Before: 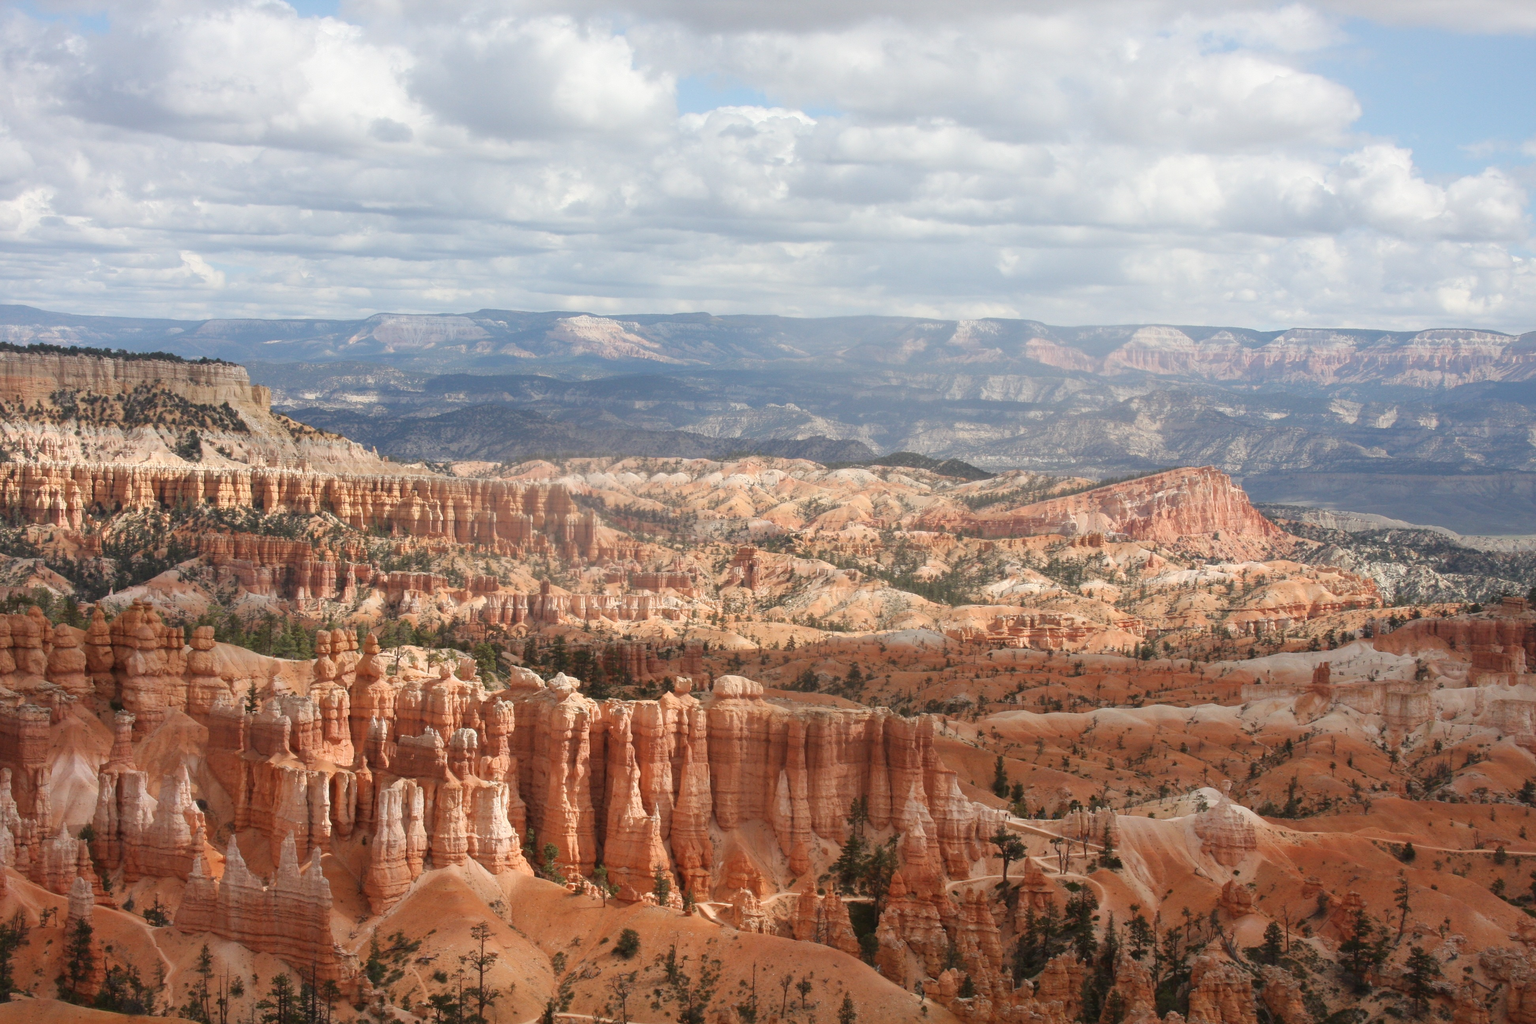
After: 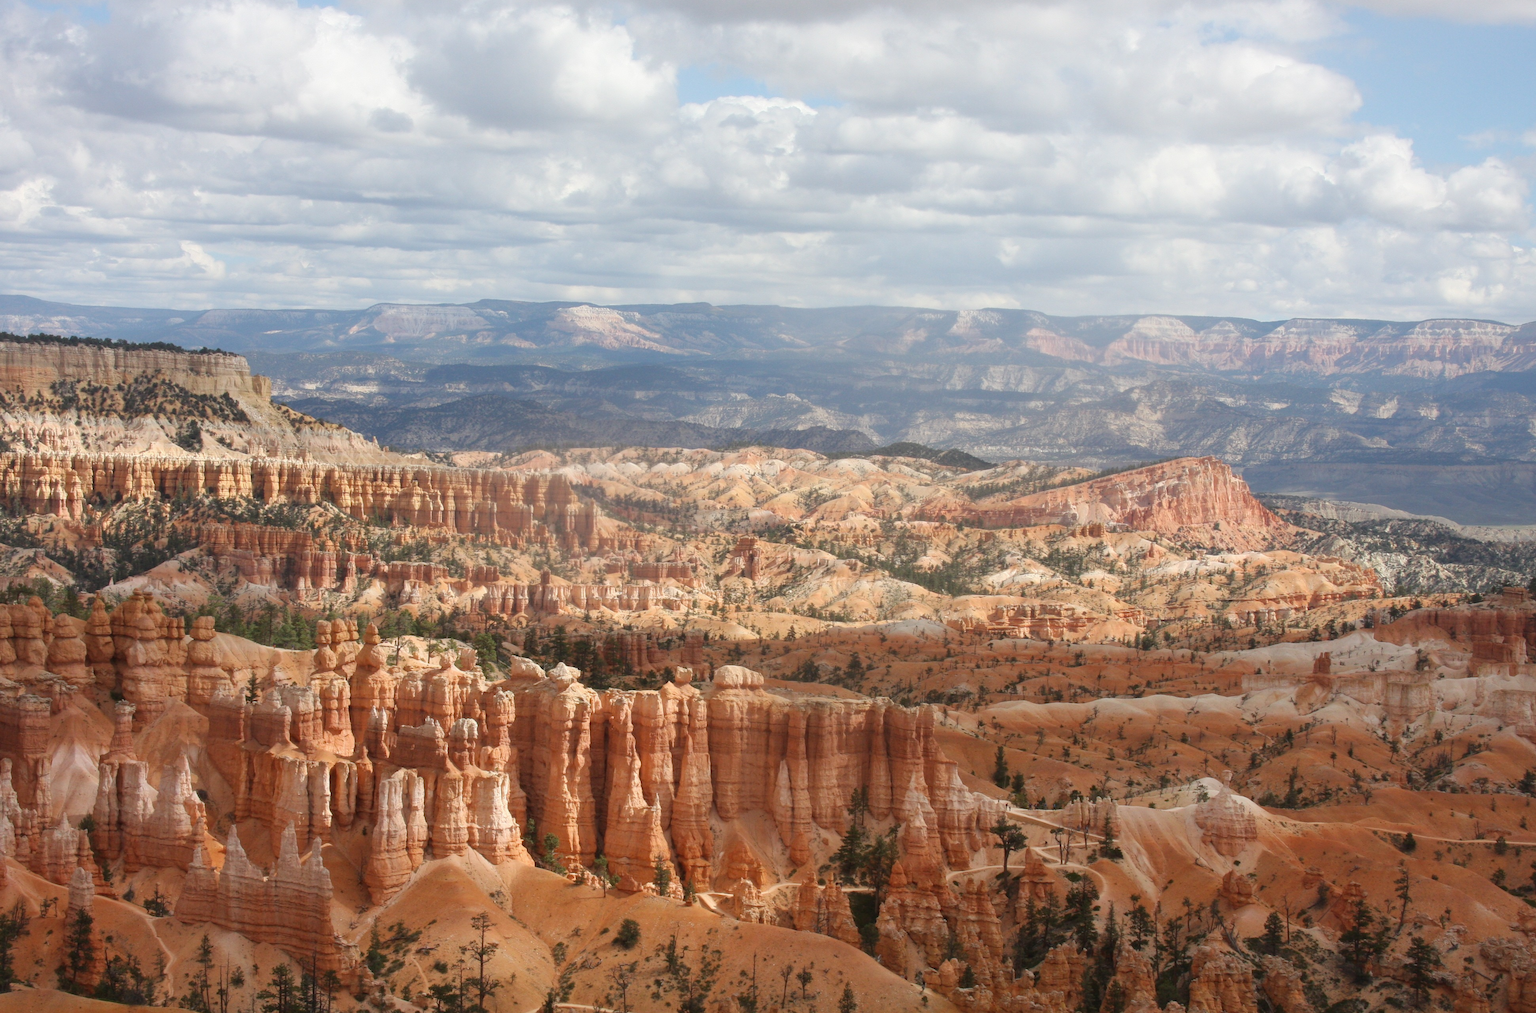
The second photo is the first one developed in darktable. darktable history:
color zones: curves: ch2 [(0, 0.5) (0.143, 0.517) (0.286, 0.571) (0.429, 0.522) (0.571, 0.5) (0.714, 0.5) (0.857, 0.5) (1, 0.5)]
crop: top 1.014%, right 0.022%
